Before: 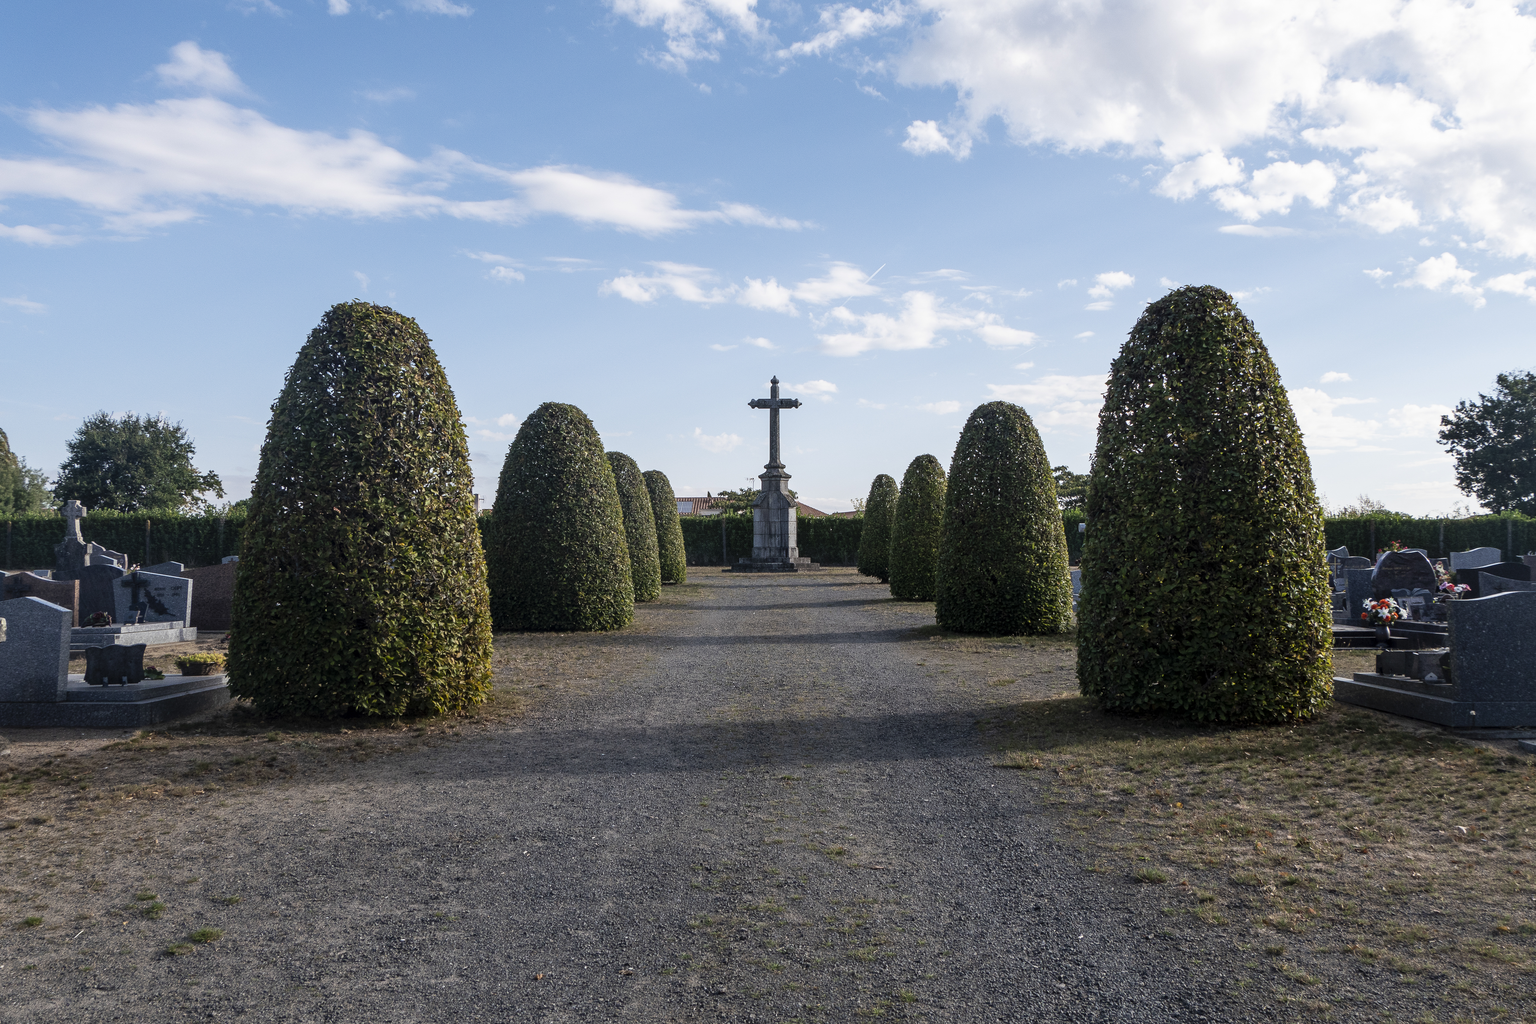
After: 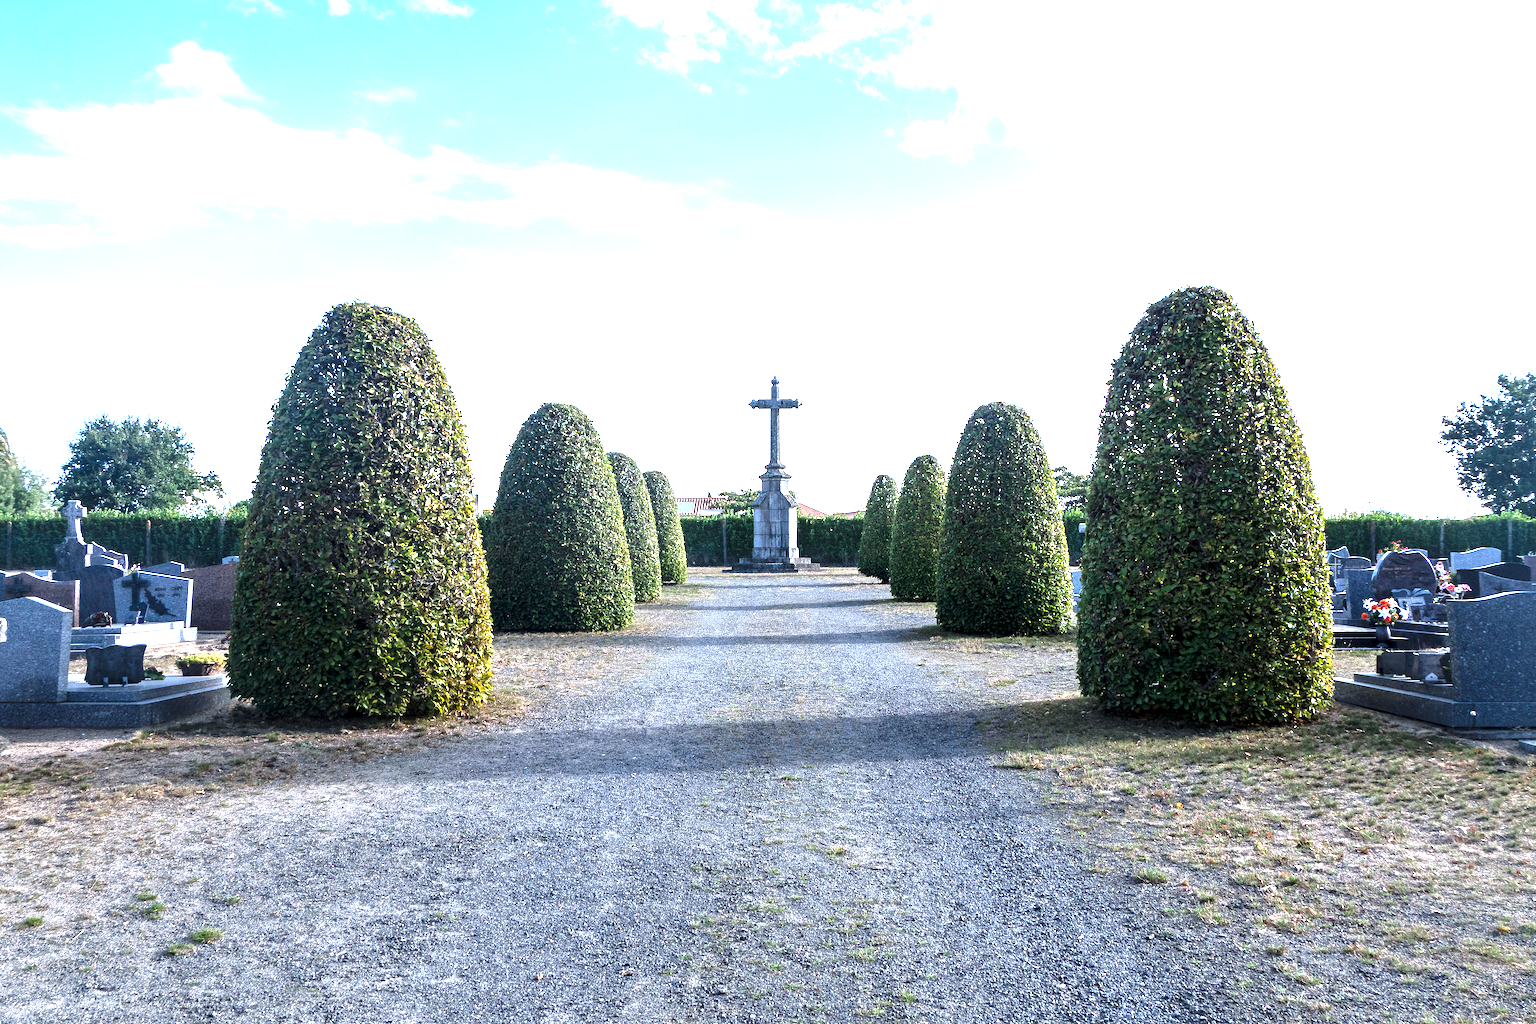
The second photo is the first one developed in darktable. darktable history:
exposure: exposure 2.04 EV, compensate highlight preservation false
white balance: red 0.931, blue 1.11
